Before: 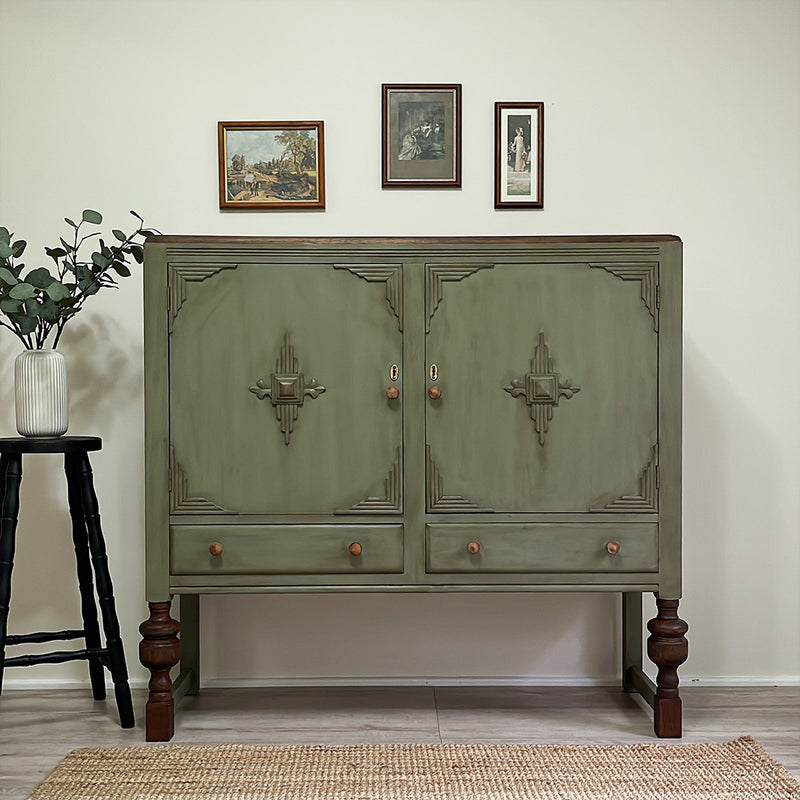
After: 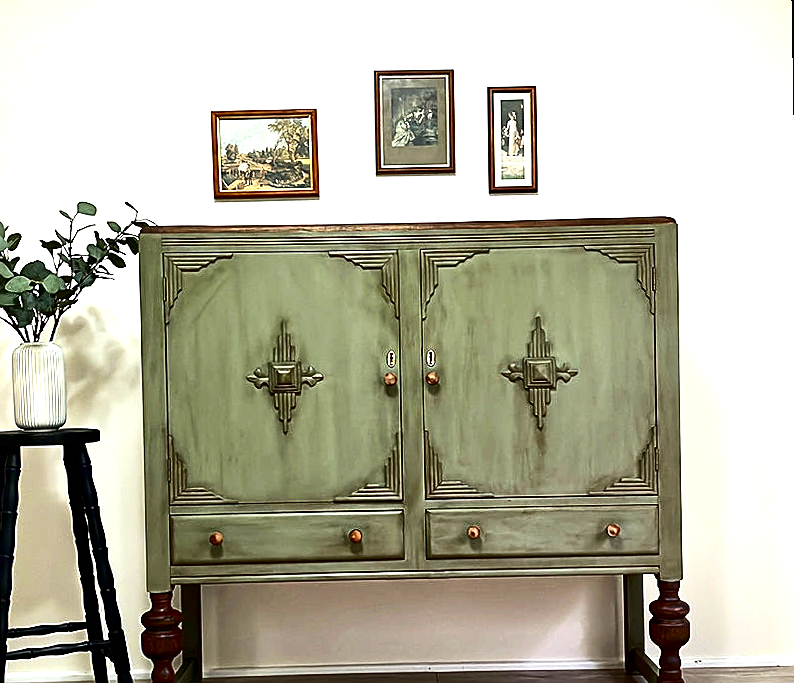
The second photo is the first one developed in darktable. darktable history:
exposure: black level correction 0, exposure 1.1 EV, compensate highlight preservation false
crop and rotate: top 0%, bottom 11.49%
local contrast: mode bilateral grid, contrast 25, coarseness 60, detail 151%, midtone range 0.2
contrast brightness saturation: contrast 0.22, brightness -0.19, saturation 0.24
sharpen: on, module defaults
rotate and perspective: rotation -1°, crop left 0.011, crop right 0.989, crop top 0.025, crop bottom 0.975
